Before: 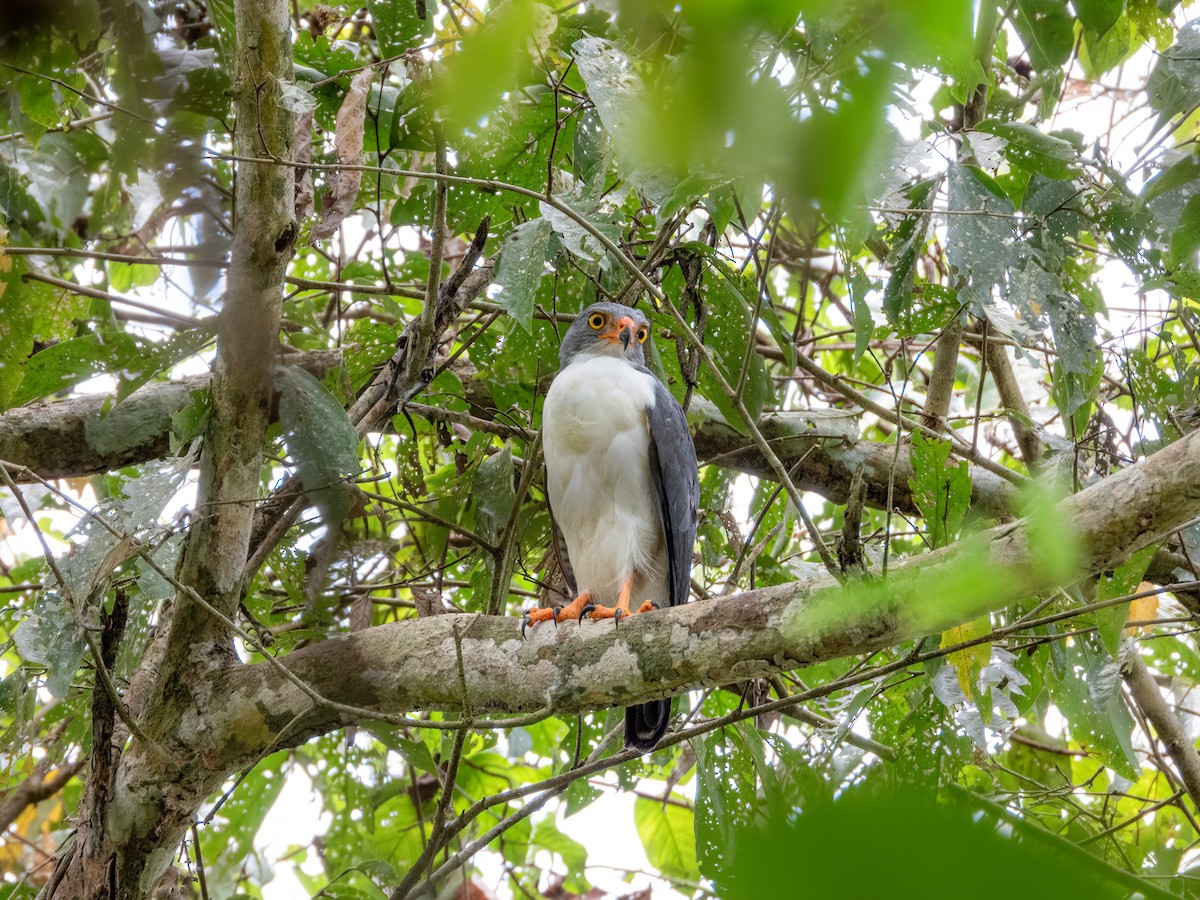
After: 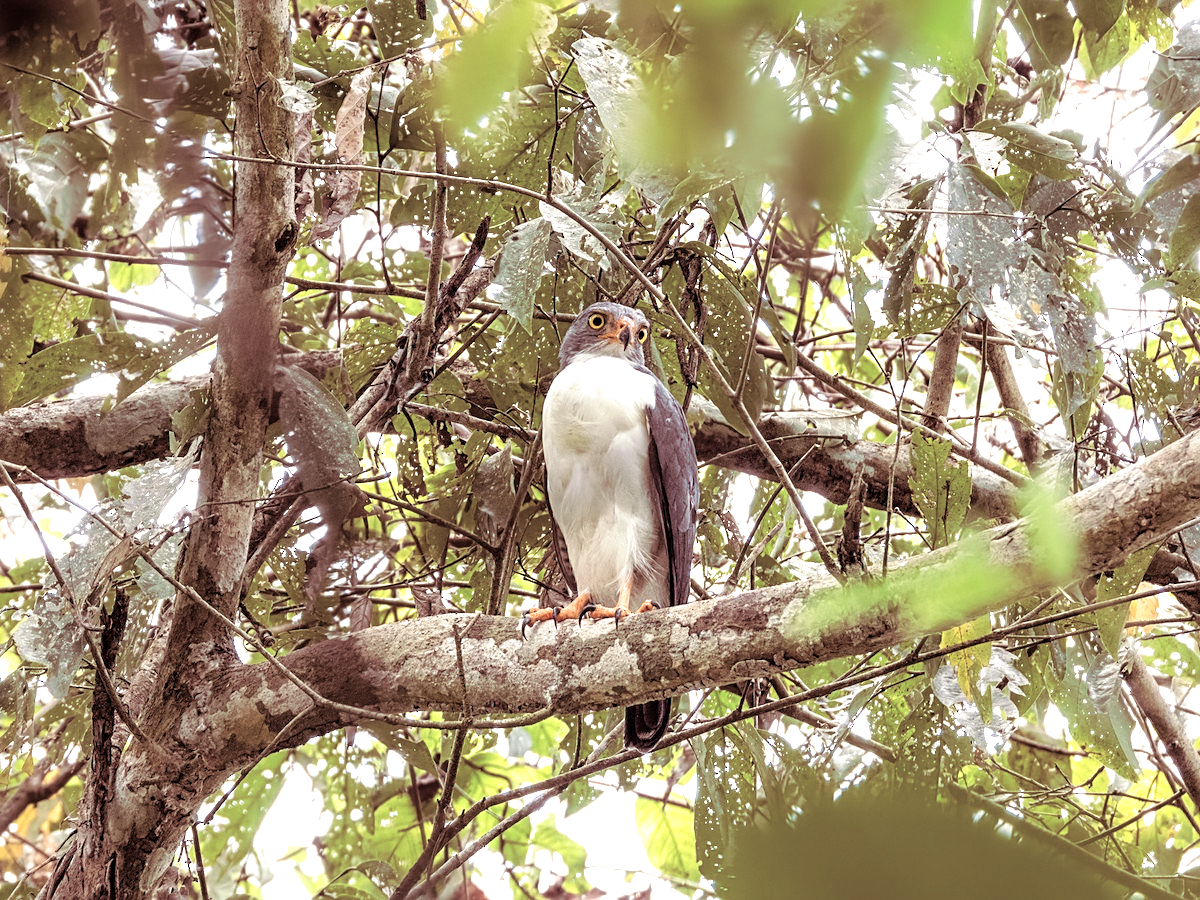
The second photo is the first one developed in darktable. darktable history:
sharpen: on, module defaults
split-toning: on, module defaults
color correction: highlights a* 5.59, highlights b* 5.24, saturation 0.68
exposure: black level correction 0, exposure 0.7 EV, compensate exposure bias true, compensate highlight preservation false
